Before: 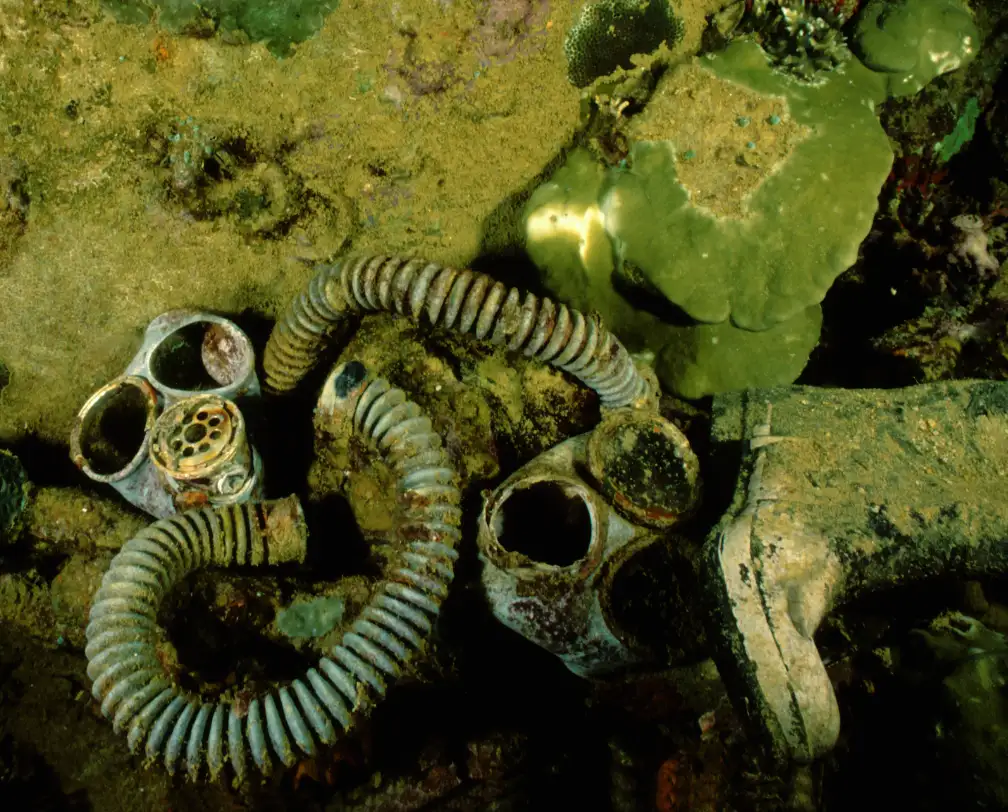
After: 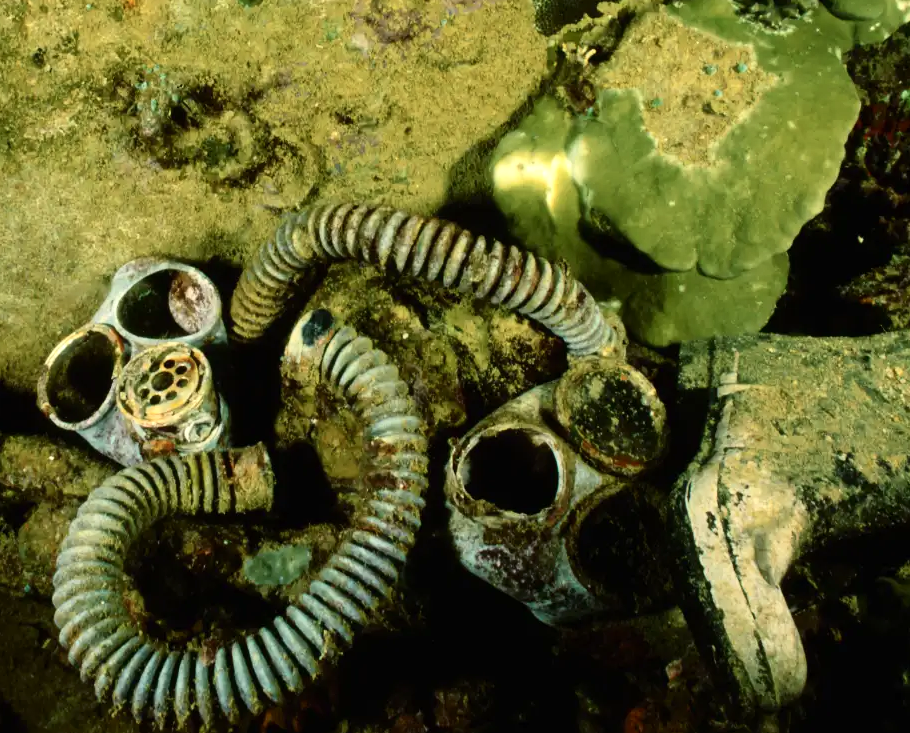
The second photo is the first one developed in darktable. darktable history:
crop: left 3.305%, top 6.436%, right 6.389%, bottom 3.258%
exposure: exposure 0.161 EV, compensate highlight preservation false
contrast brightness saturation: contrast 0.24, brightness 0.09
